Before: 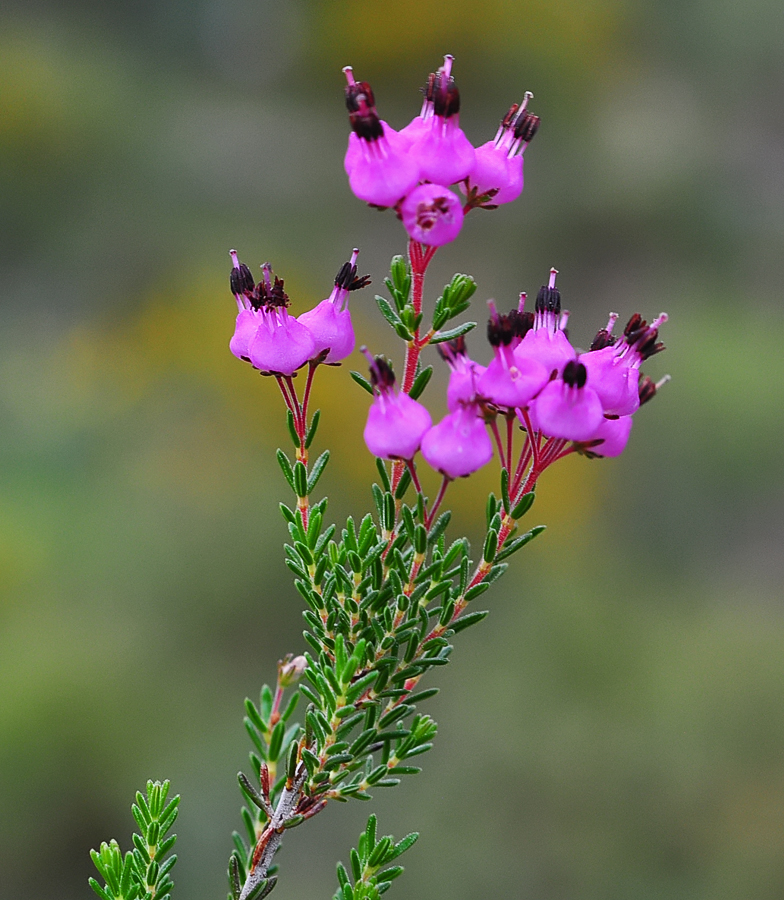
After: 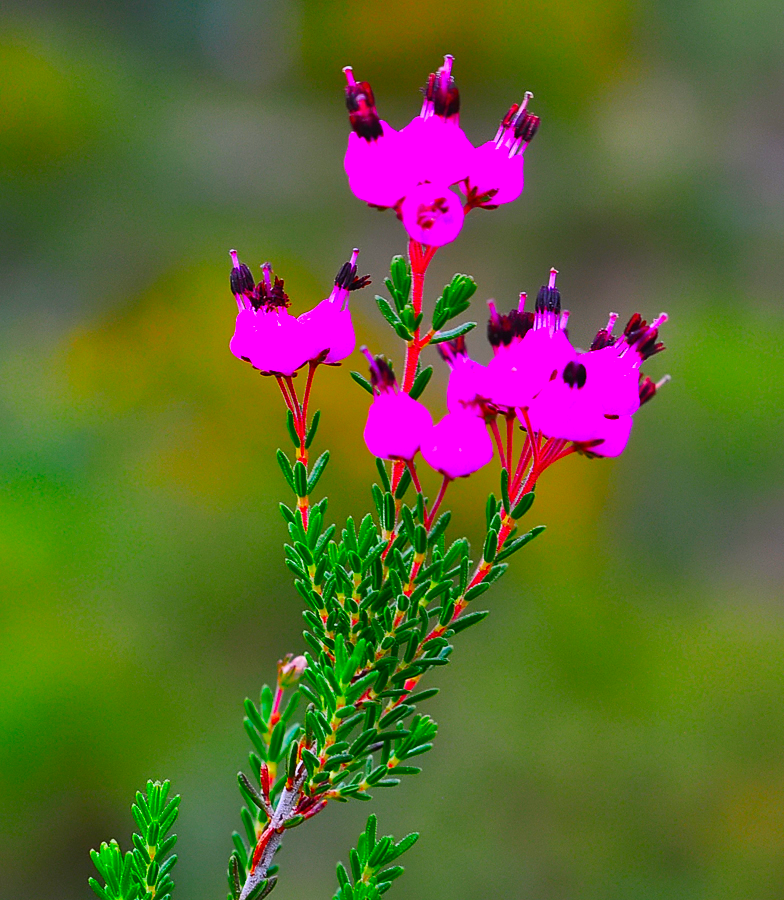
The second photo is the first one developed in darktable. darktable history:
color correction: highlights a* 1.66, highlights b* -1.65, saturation 2.45
